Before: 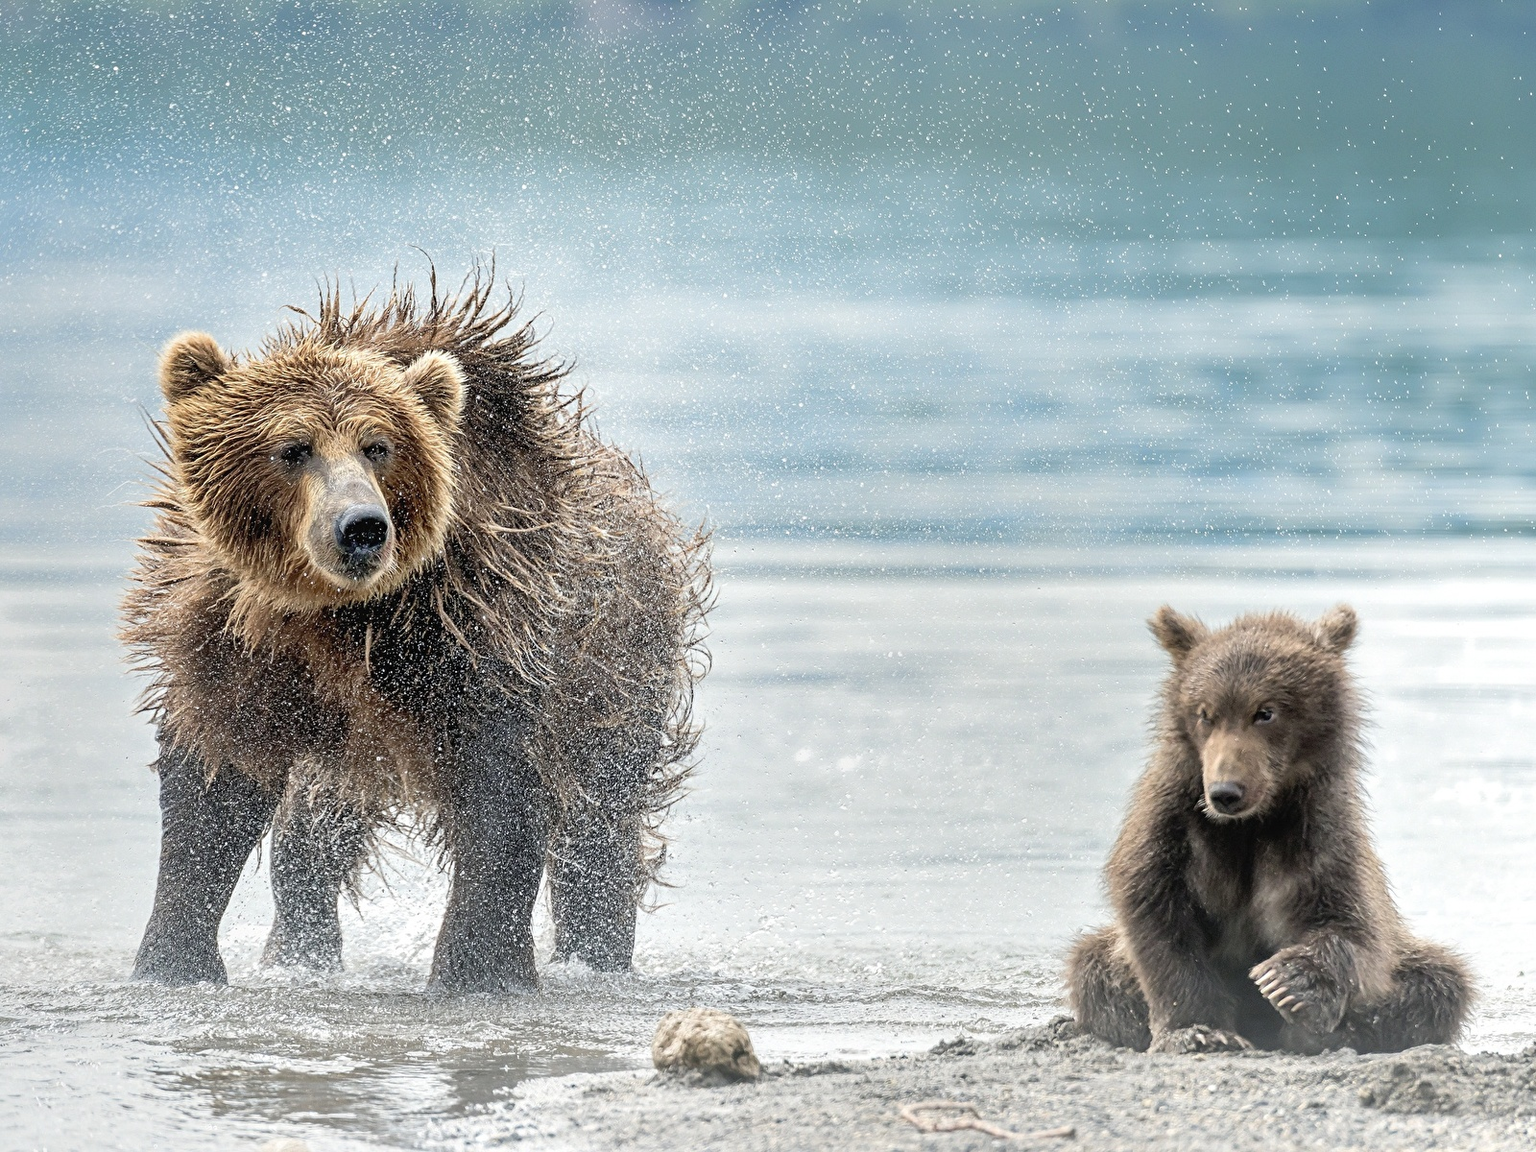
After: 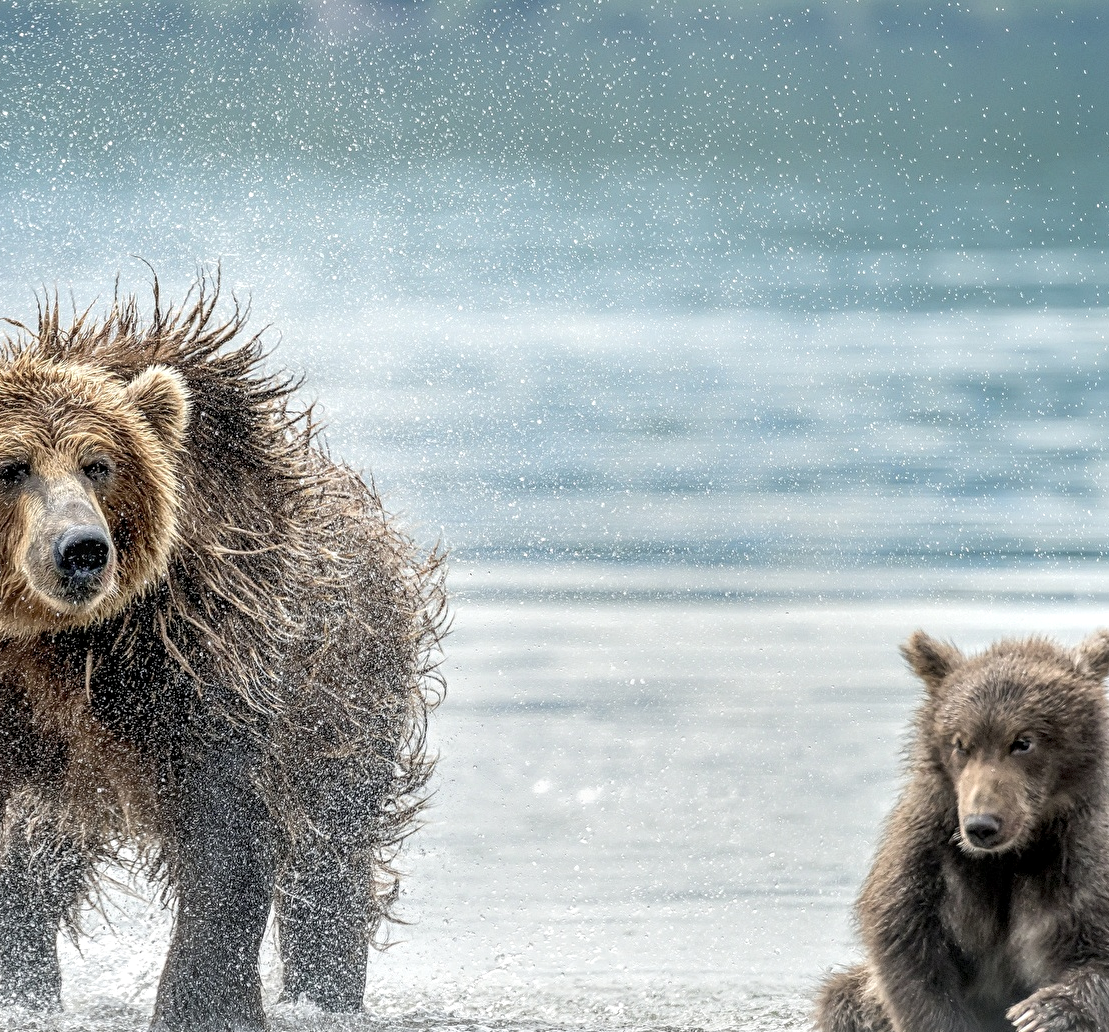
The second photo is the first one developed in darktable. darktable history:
contrast brightness saturation: saturation -0.05
crop: left 18.479%, right 12.2%, bottom 13.971%
local contrast: highlights 35%, detail 135%
